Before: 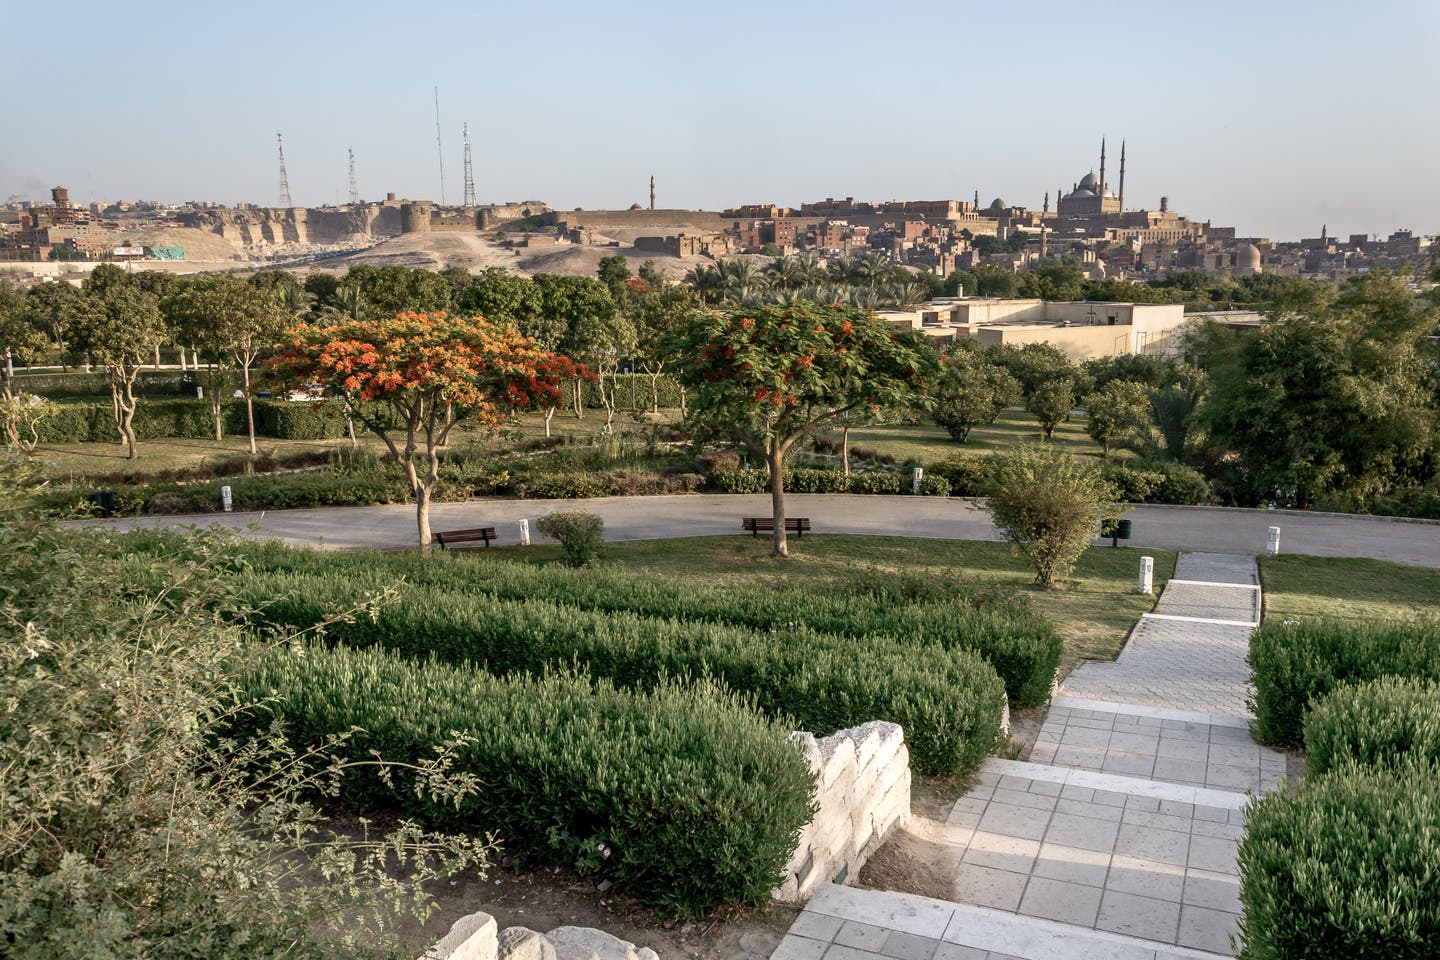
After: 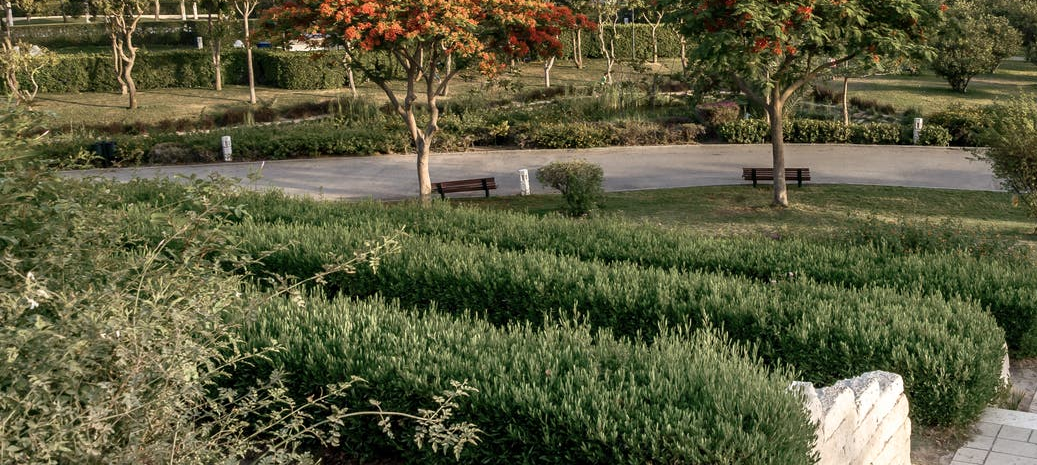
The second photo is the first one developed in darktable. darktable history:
crop: top 36.498%, right 27.964%, bottom 14.995%
tone equalizer: on, module defaults
white balance: emerald 1
